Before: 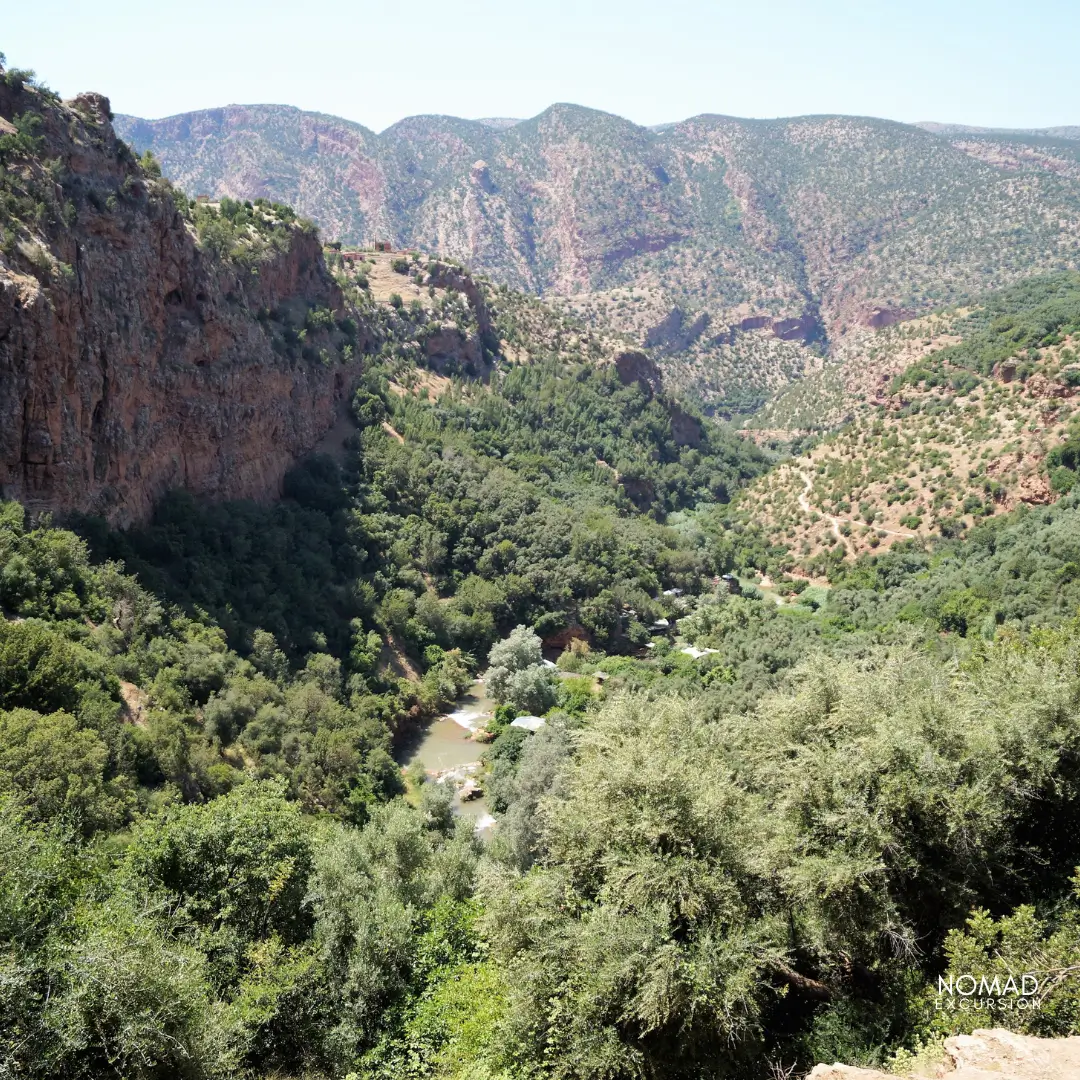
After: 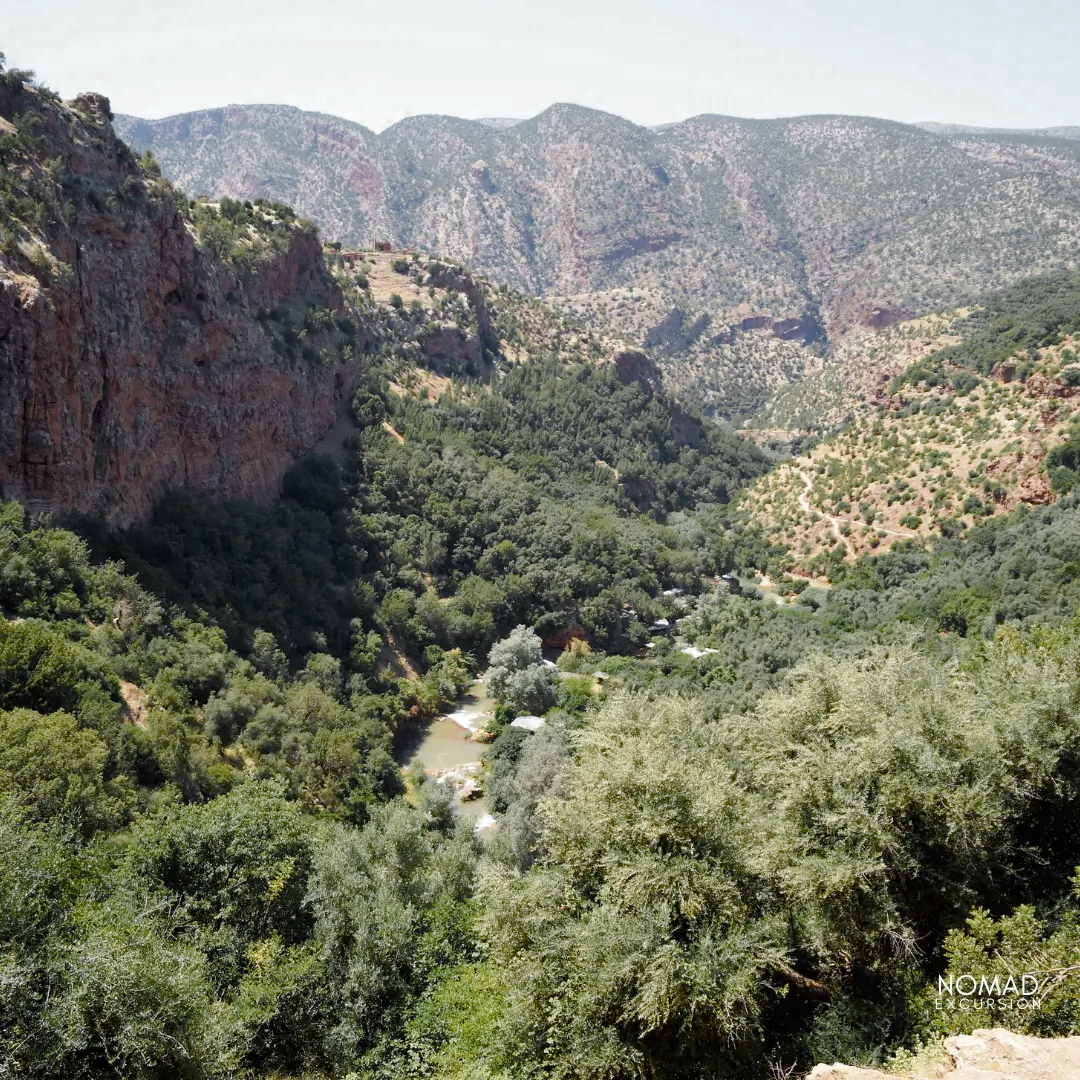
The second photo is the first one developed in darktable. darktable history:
color zones: curves: ch0 [(0.035, 0.242) (0.25, 0.5) (0.384, 0.214) (0.488, 0.255) (0.75, 0.5)]; ch1 [(0.063, 0.379) (0.25, 0.5) (0.354, 0.201) (0.489, 0.085) (0.729, 0.271)]; ch2 [(0.25, 0.5) (0.38, 0.517) (0.442, 0.51) (0.735, 0.456)]
color balance rgb: perceptual saturation grading › global saturation 20%, perceptual saturation grading › highlights -25%, perceptual saturation grading › shadows 50%
